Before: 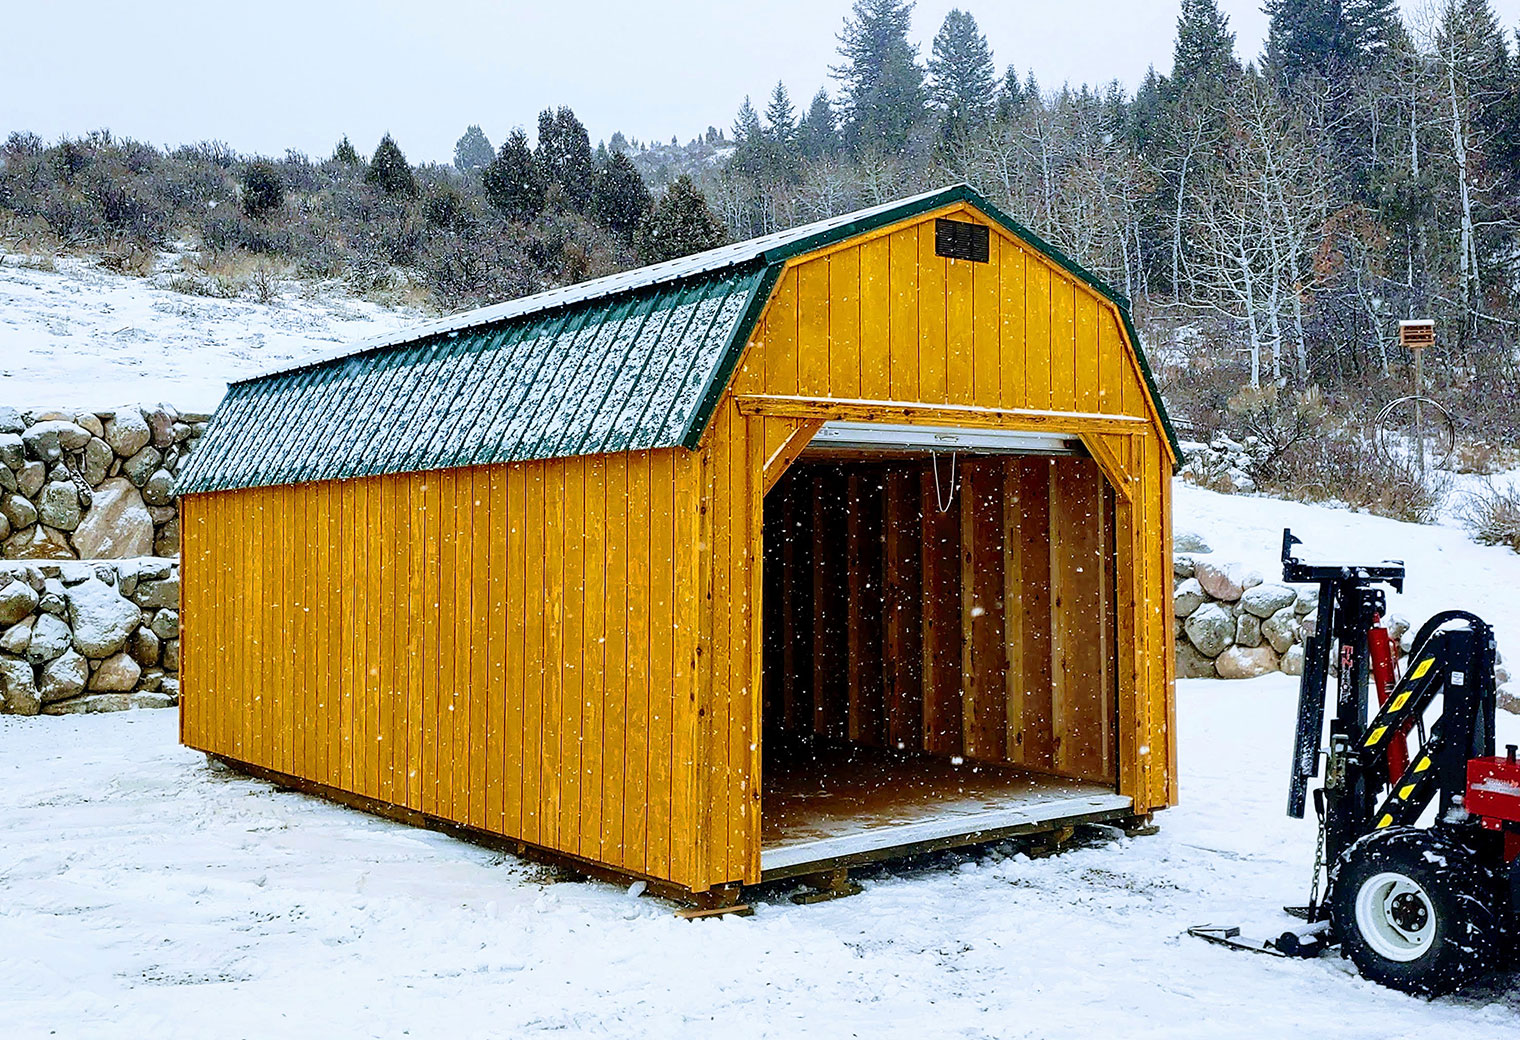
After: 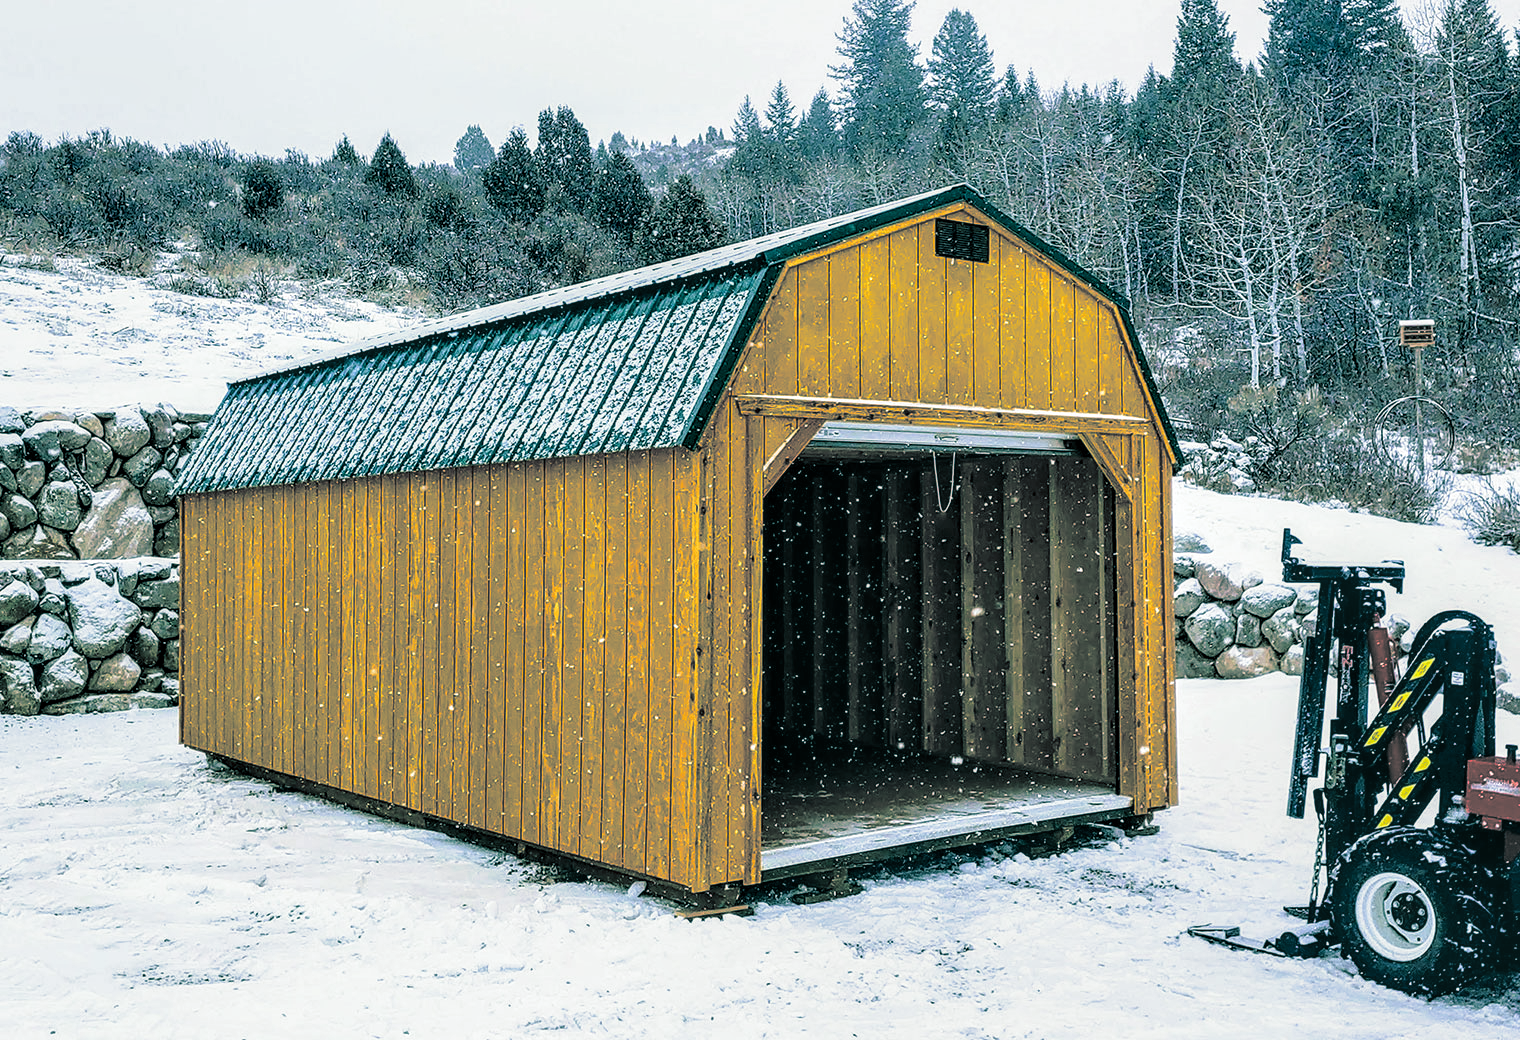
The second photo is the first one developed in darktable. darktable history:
local contrast: detail 130%
split-toning: shadows › hue 186.43°, highlights › hue 49.29°, compress 30.29%
